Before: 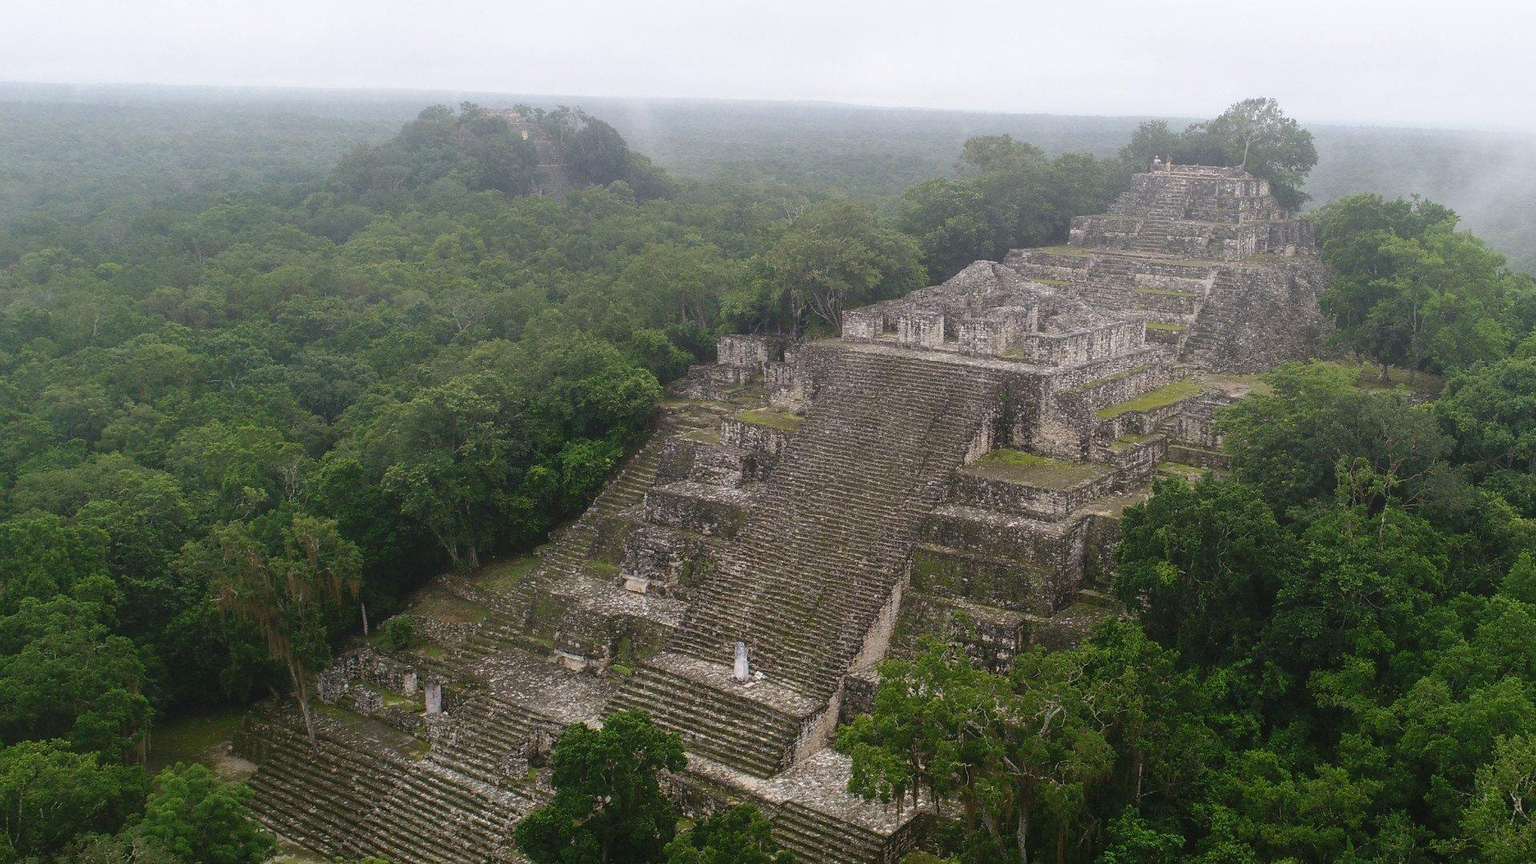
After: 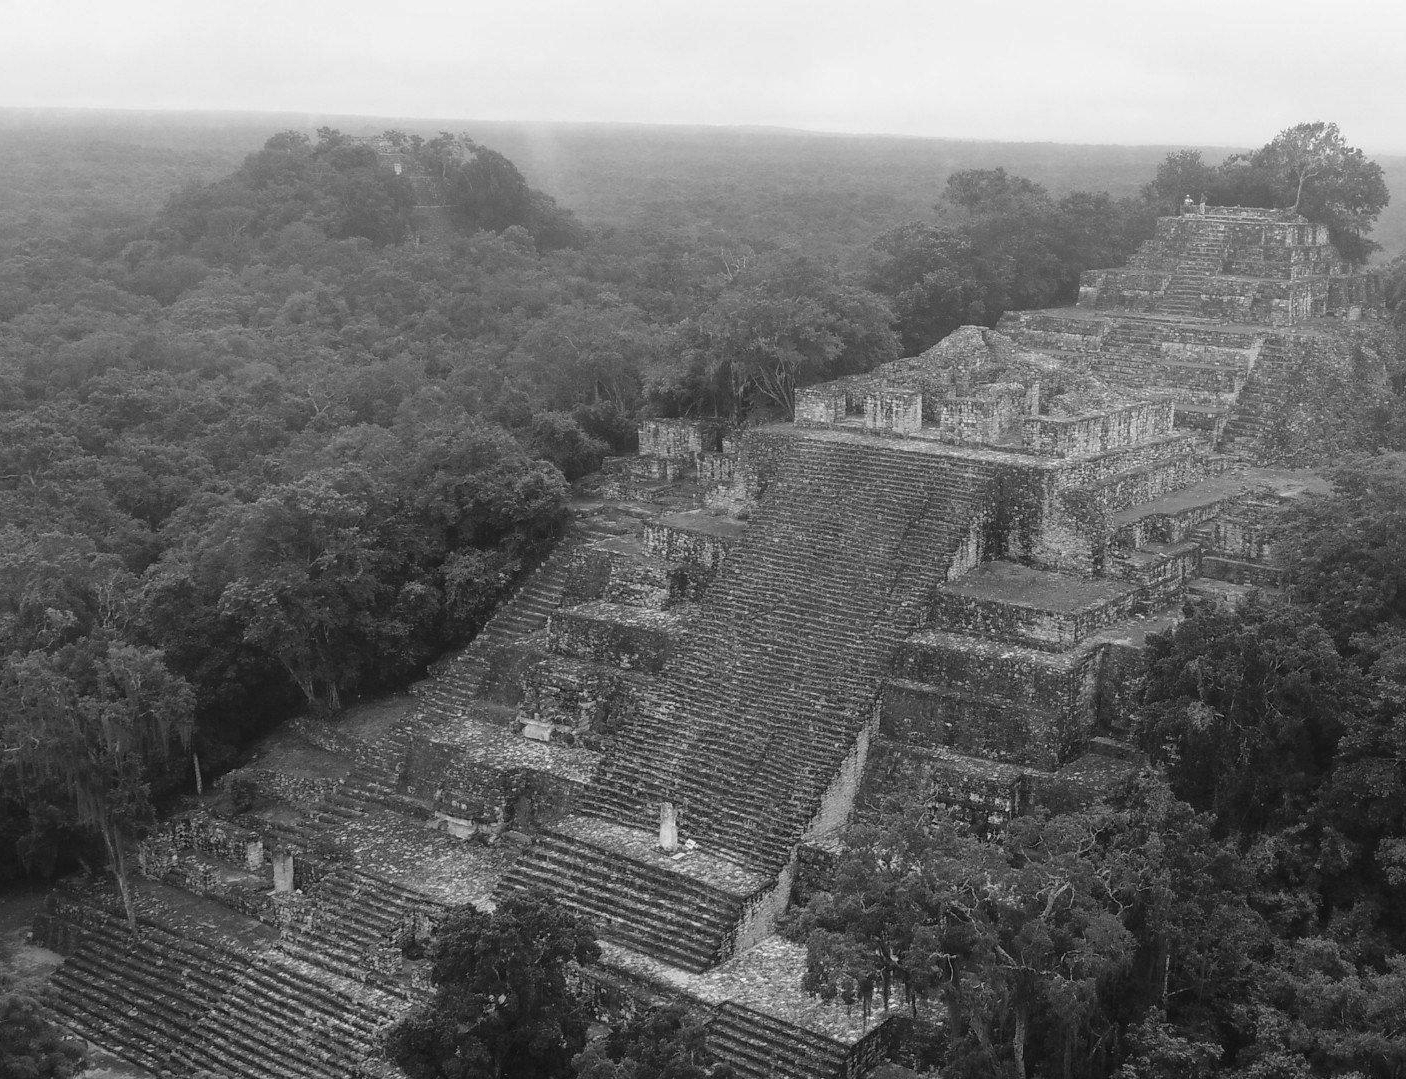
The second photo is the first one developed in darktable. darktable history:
shadows and highlights: radius 337.17, shadows 29.01, soften with gaussian
monochrome: on, module defaults
crop: left 13.443%, right 13.31%
